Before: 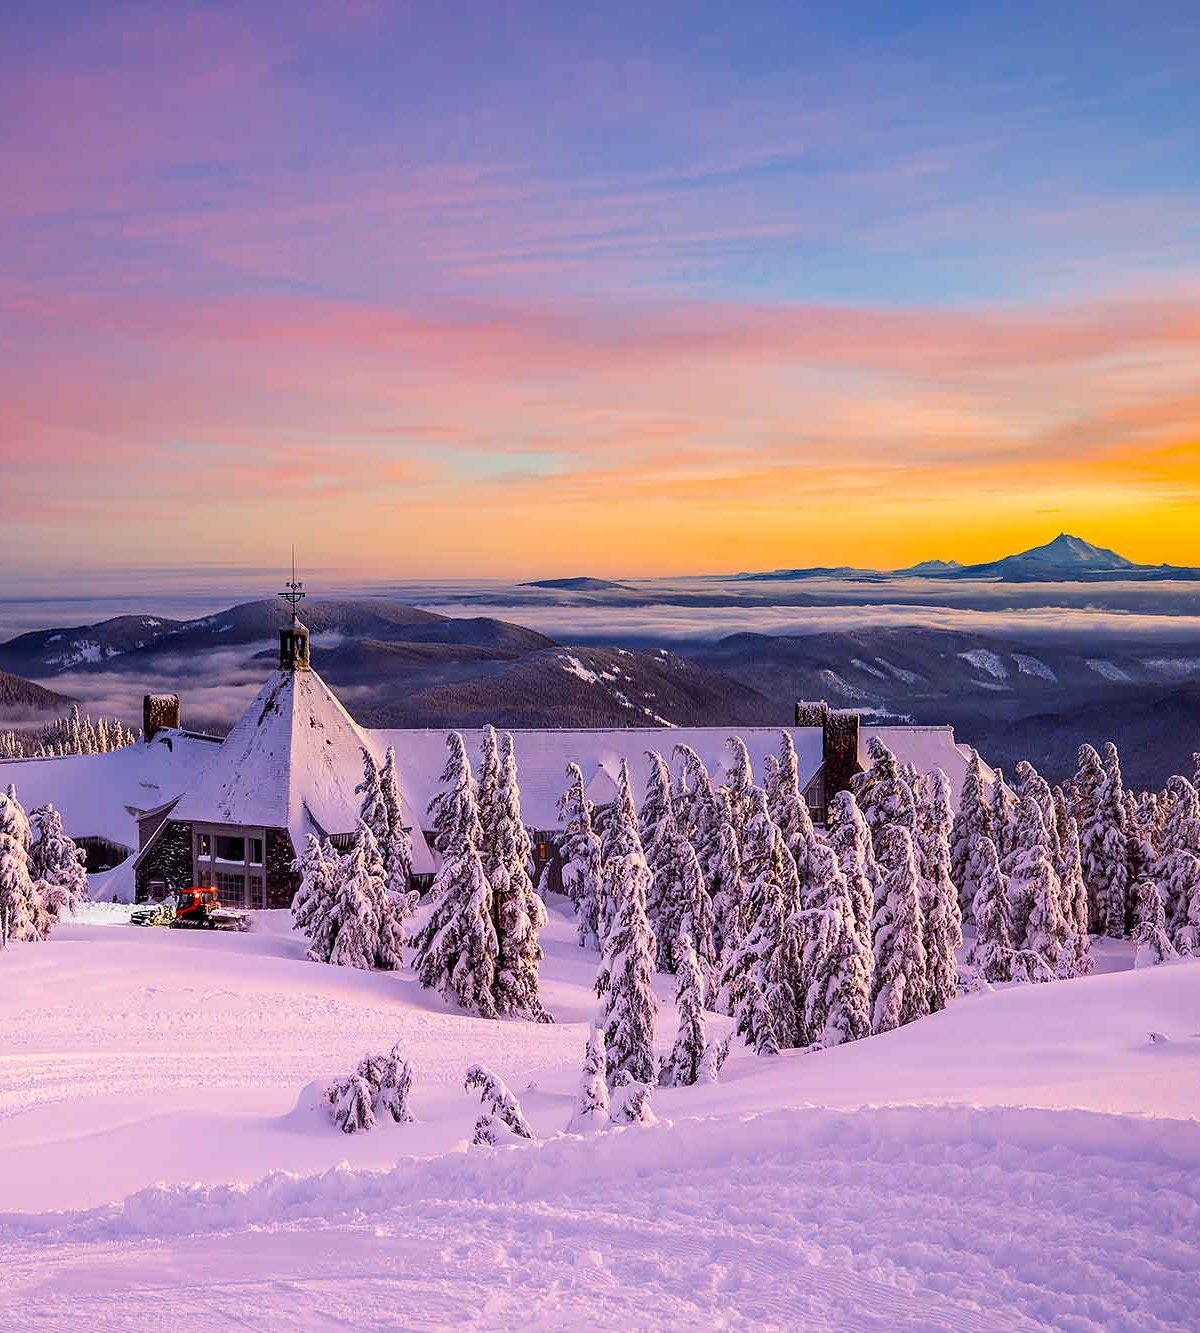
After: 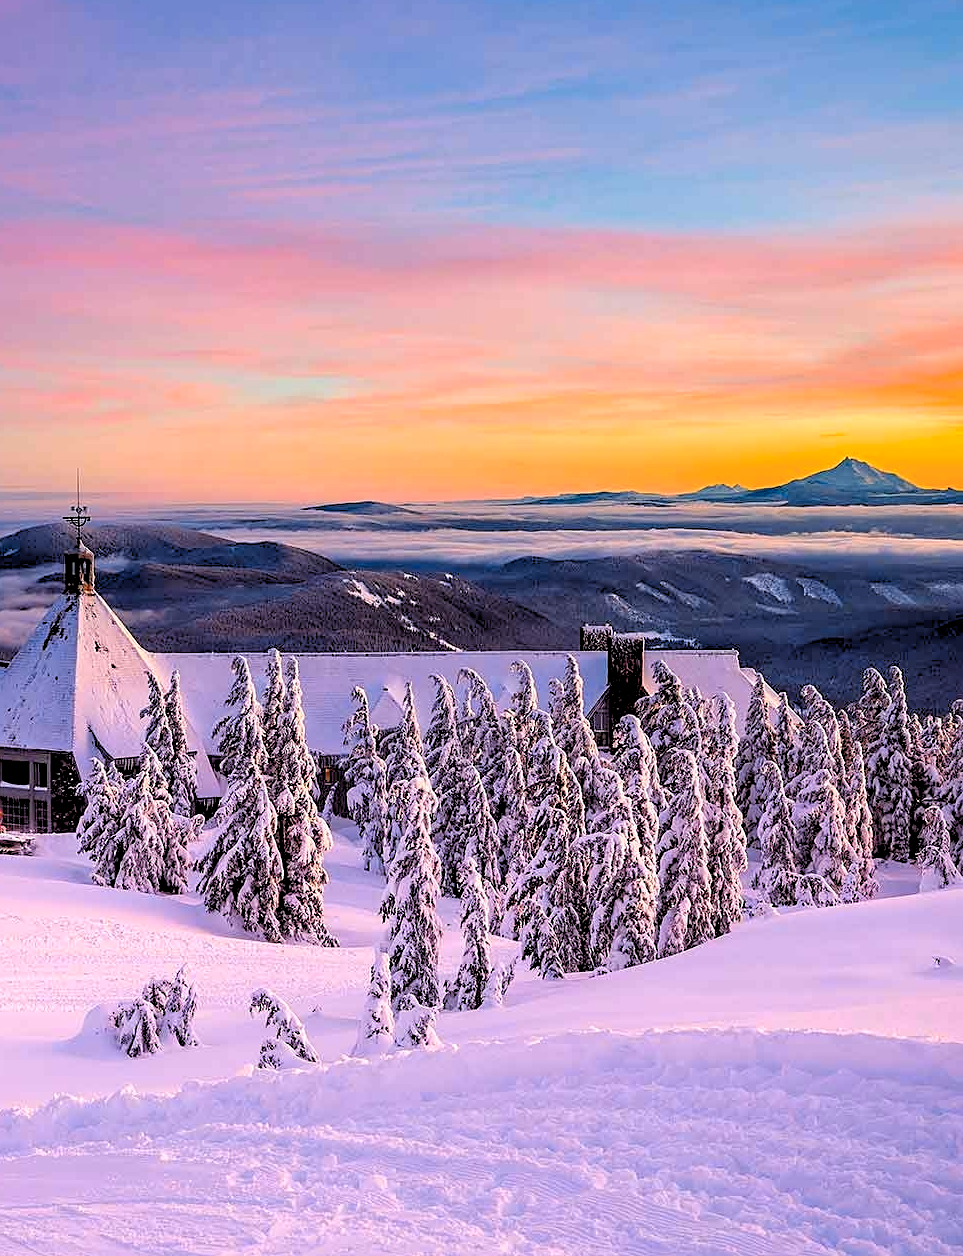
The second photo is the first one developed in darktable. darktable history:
color zones: curves: ch1 [(0.235, 0.558) (0.75, 0.5)]; ch2 [(0.25, 0.462) (0.749, 0.457)], mix 25.94%
sharpen: amount 0.2
rgb levels: levels [[0.013, 0.434, 0.89], [0, 0.5, 1], [0, 0.5, 1]]
crop and rotate: left 17.959%, top 5.771%, right 1.742%
